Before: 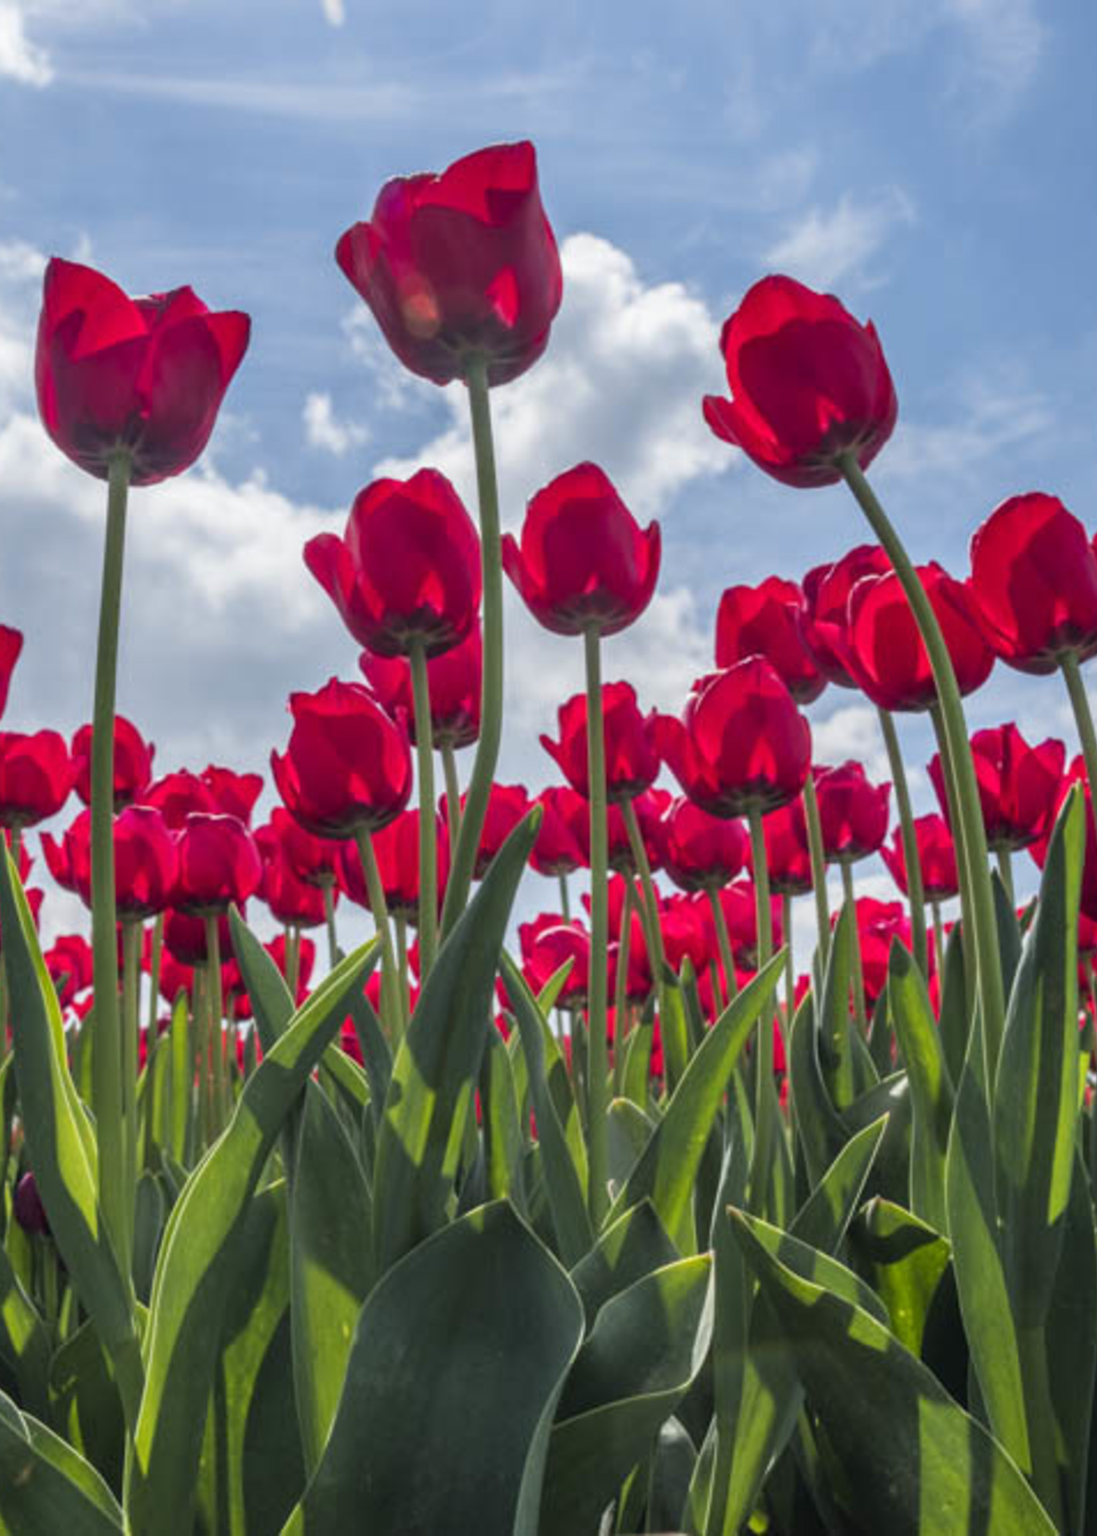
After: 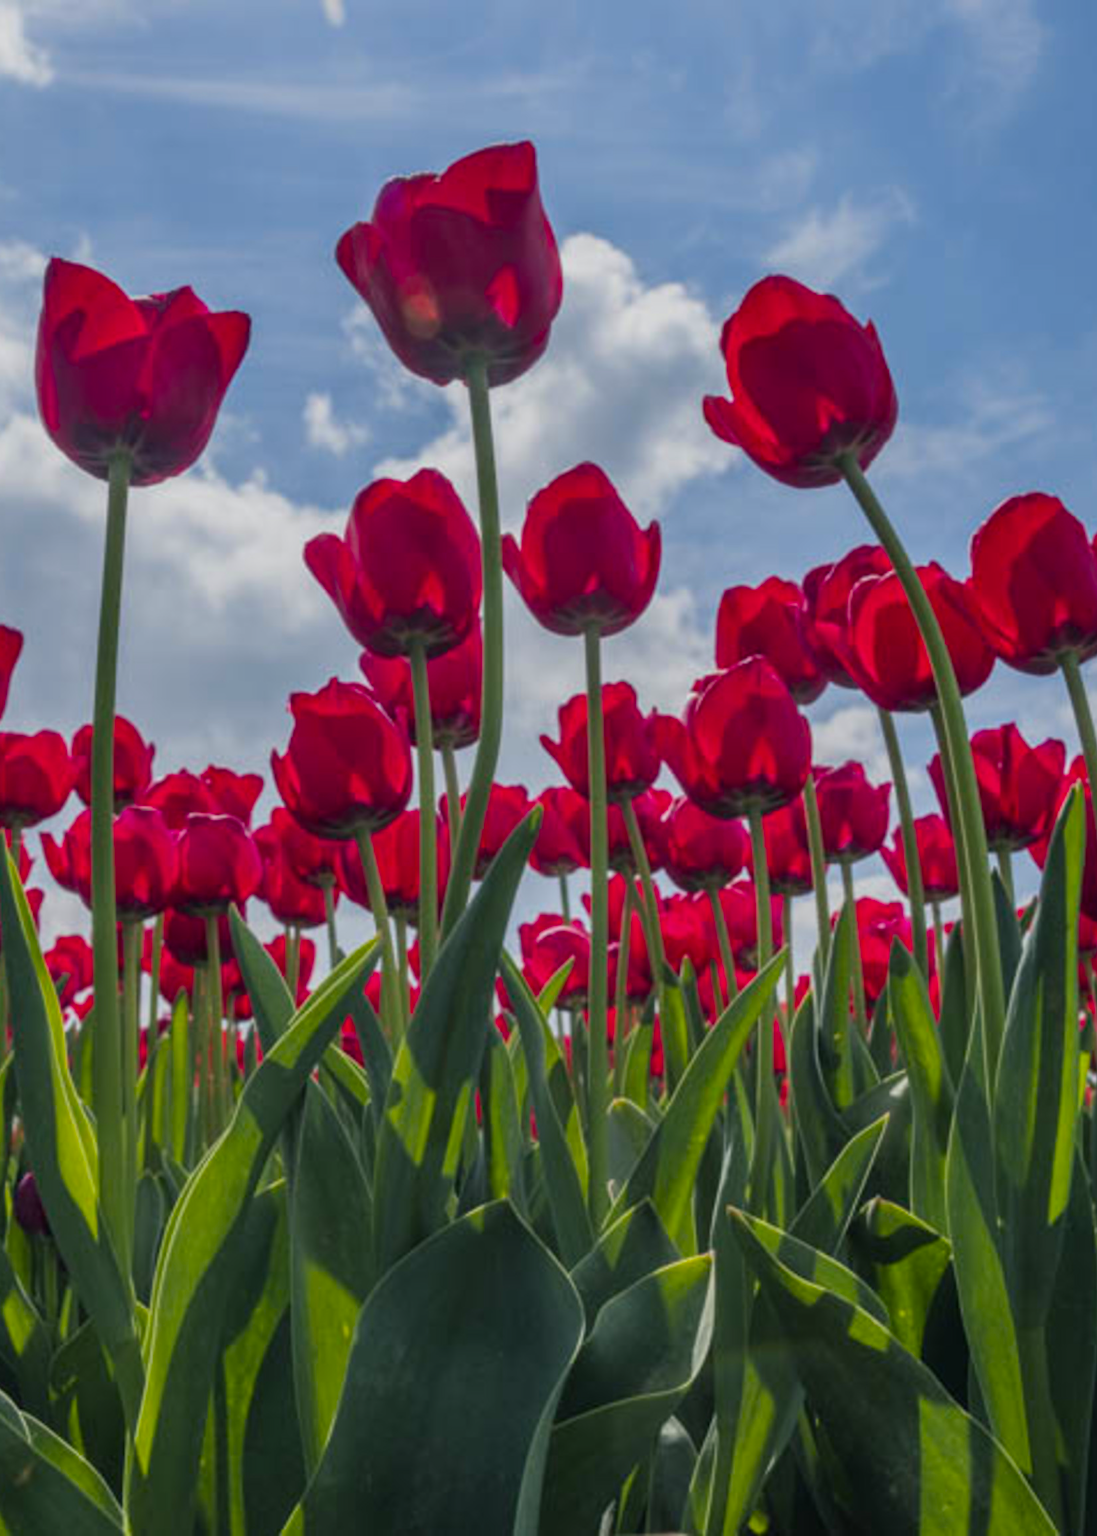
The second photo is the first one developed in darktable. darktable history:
color balance rgb: shadows lift › chroma 2.025%, shadows lift › hue 221.98°, perceptual saturation grading › global saturation 19.626%, global vibrance 12.798%
exposure: exposure -0.451 EV, compensate highlight preservation false
